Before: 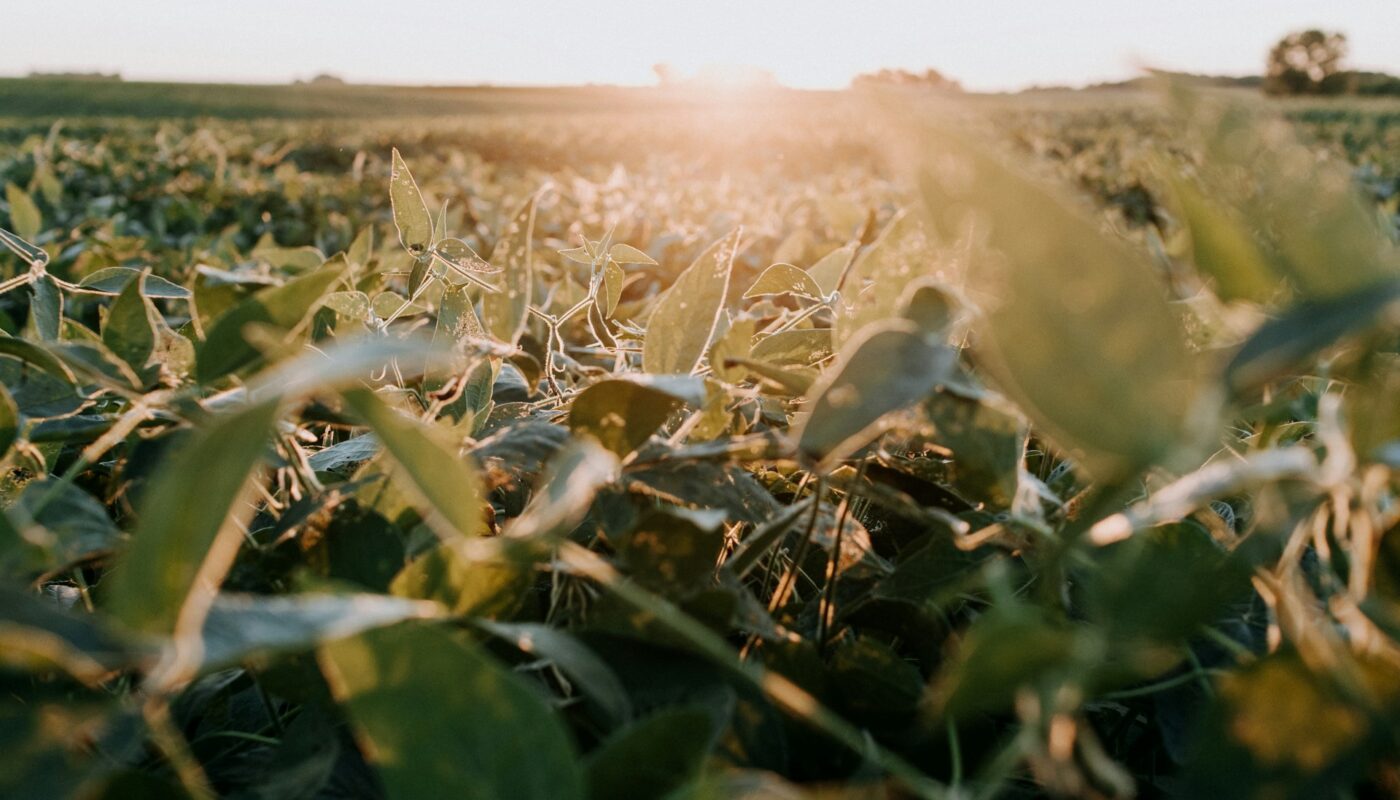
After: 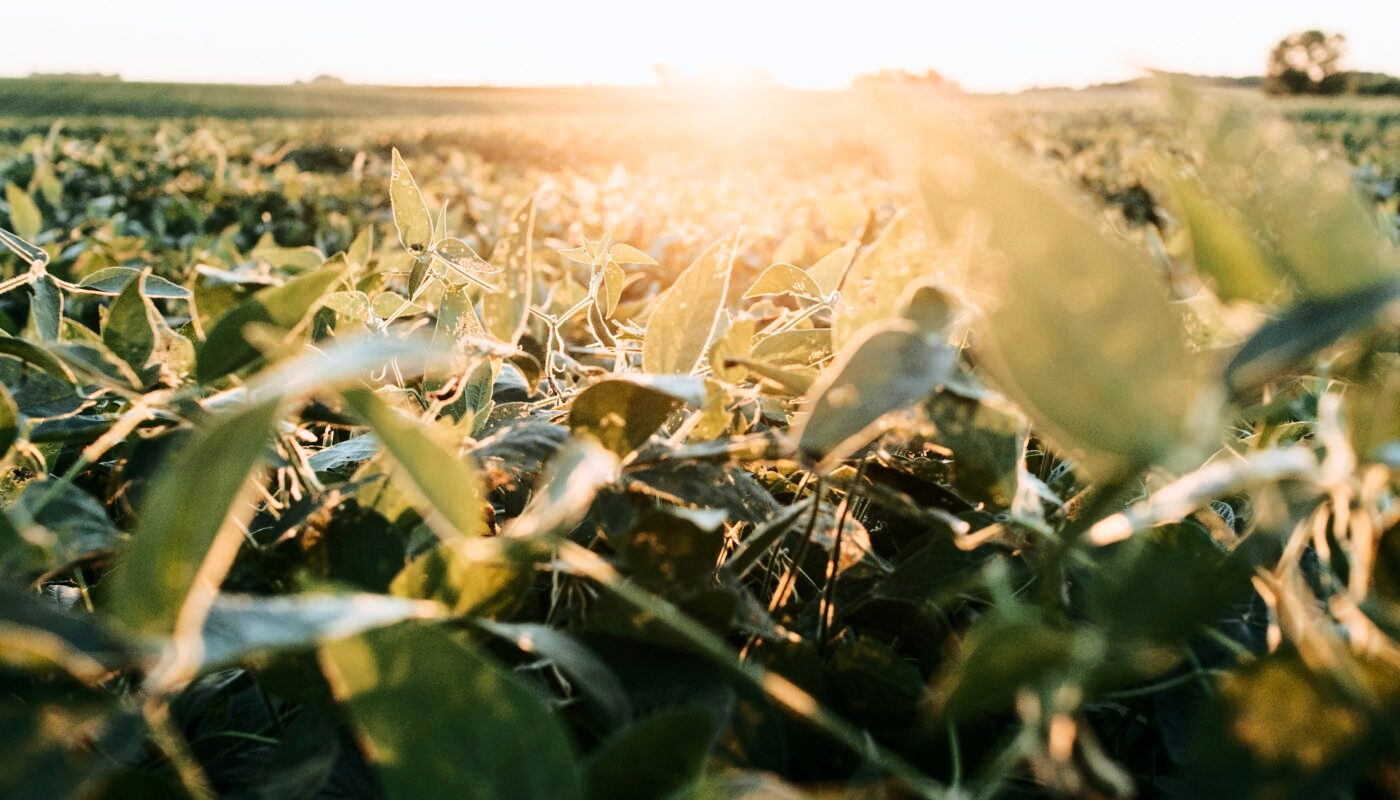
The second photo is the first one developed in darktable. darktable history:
base curve: curves: ch0 [(0, 0) (0.036, 0.037) (0.121, 0.228) (0.46, 0.76) (0.859, 0.983) (1, 1)], exposure shift 0.582
